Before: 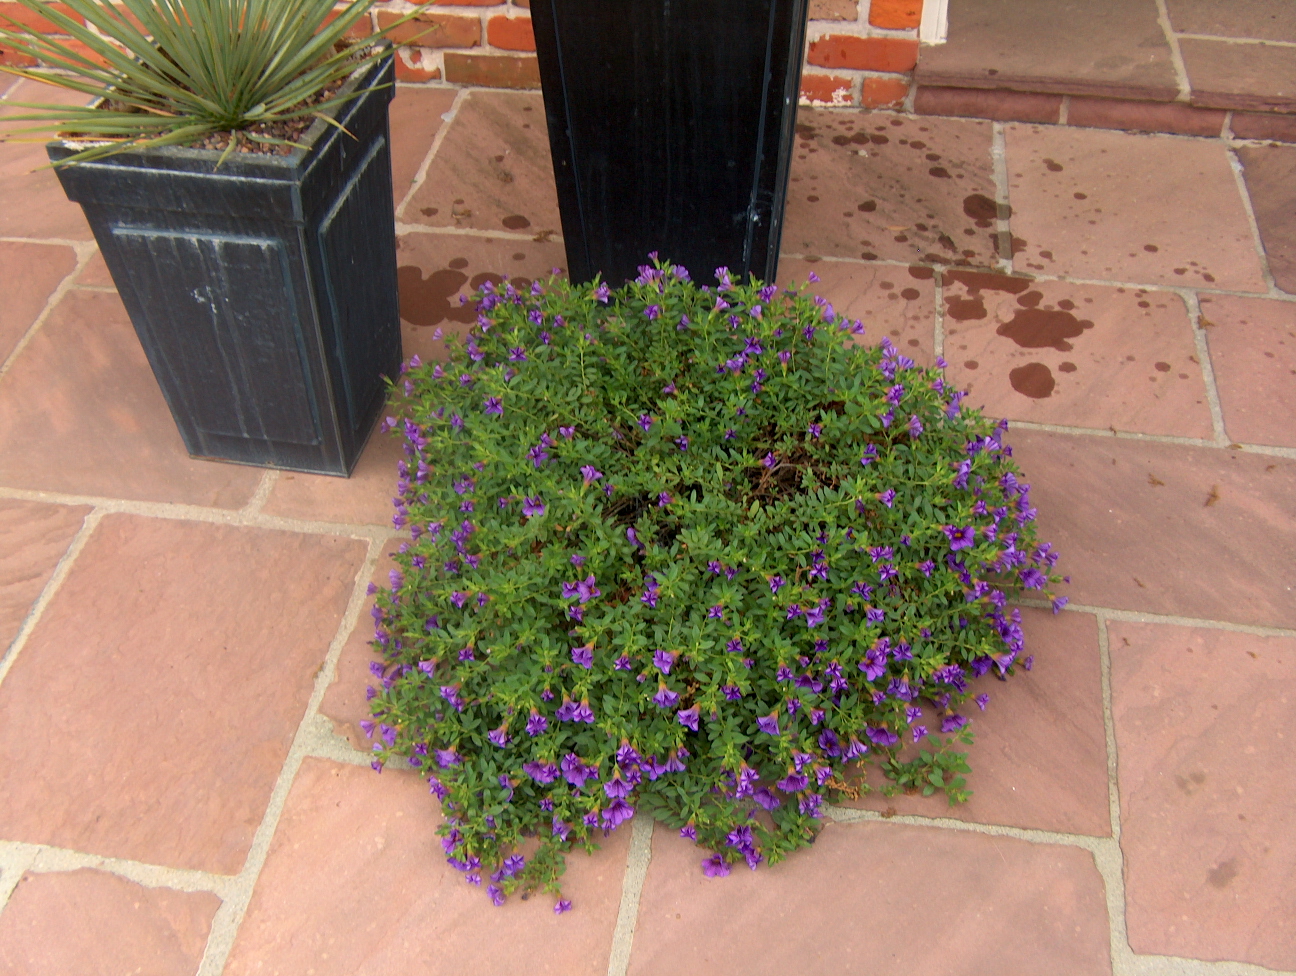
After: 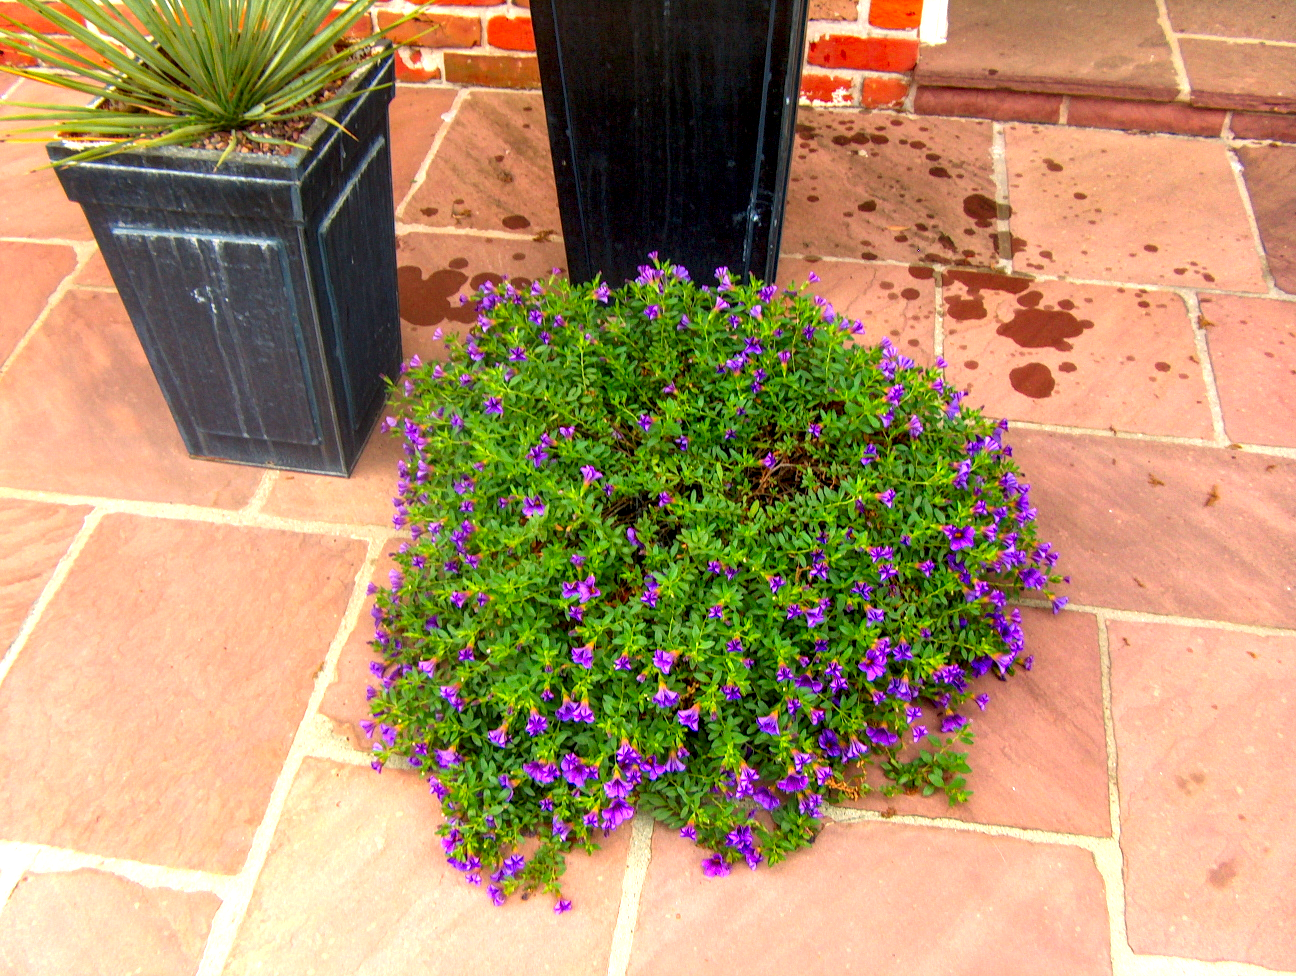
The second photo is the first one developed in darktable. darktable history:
local contrast: highlights 22%, detail 150%
exposure: exposure 0.744 EV, compensate exposure bias true, compensate highlight preservation false
contrast brightness saturation: saturation 0.483
